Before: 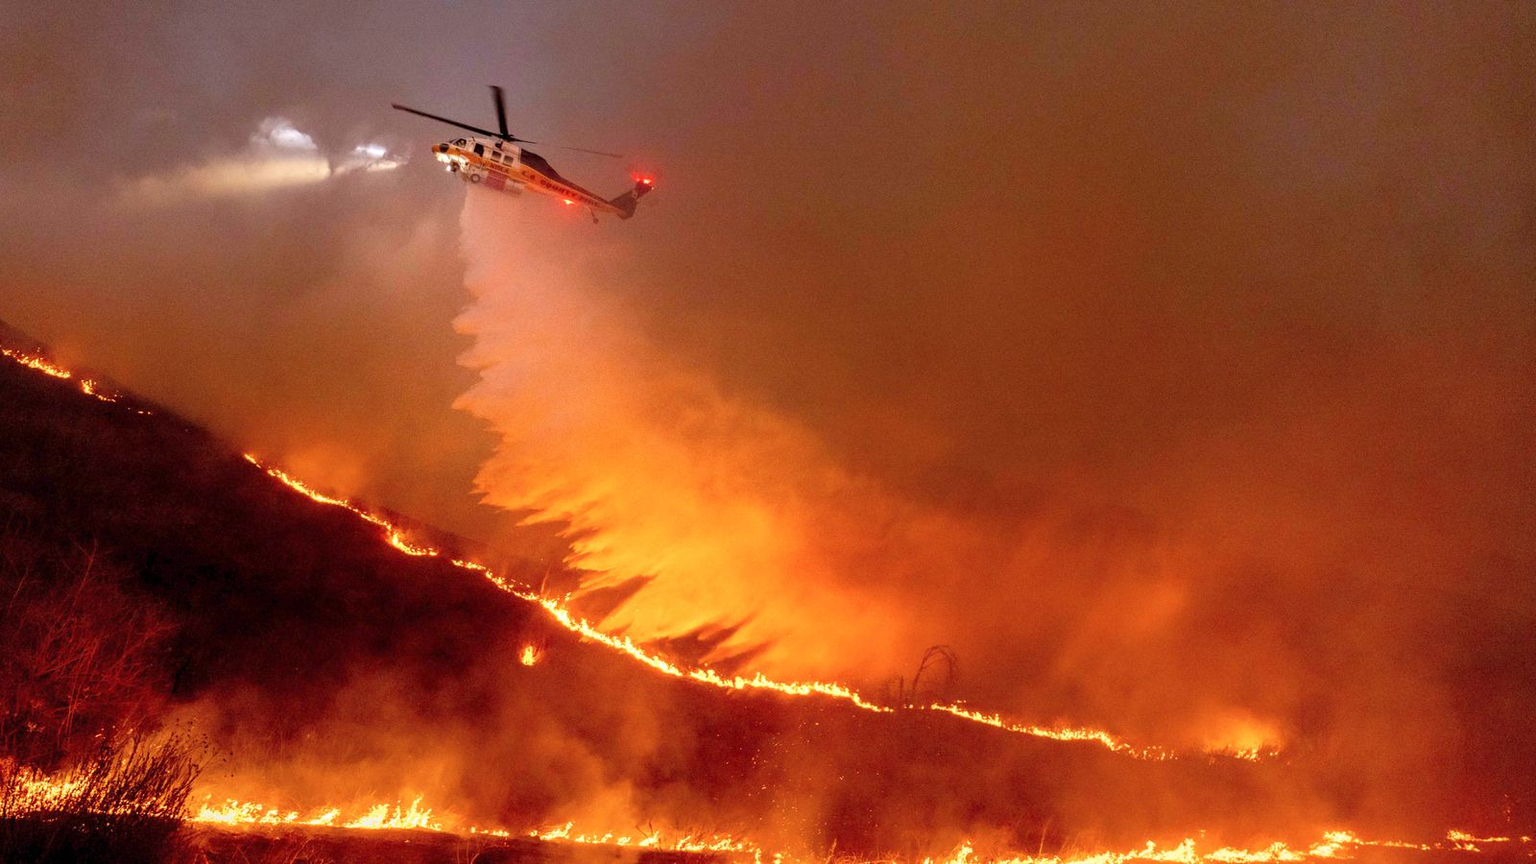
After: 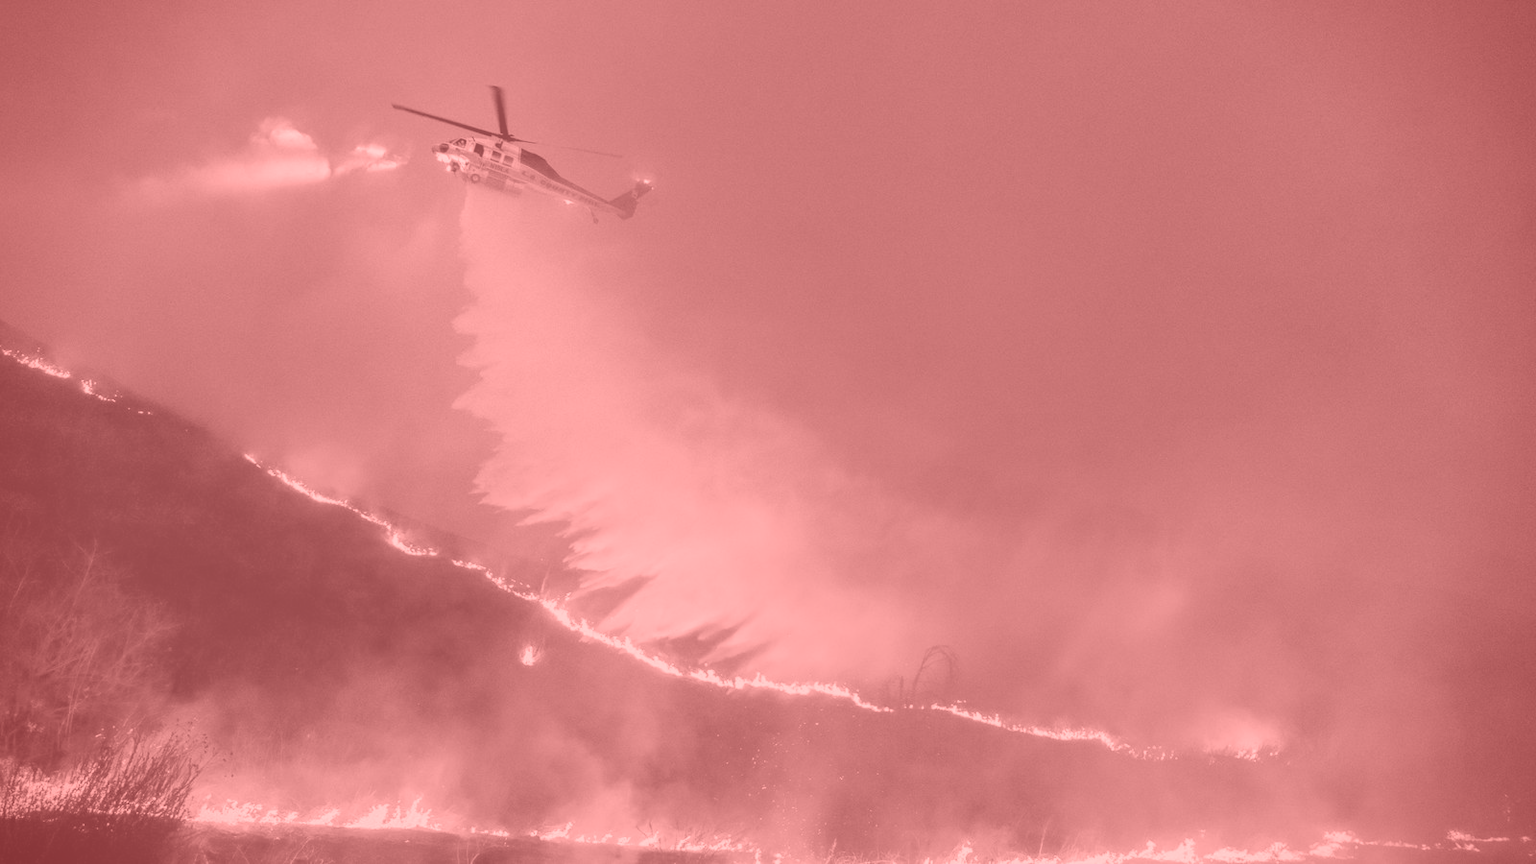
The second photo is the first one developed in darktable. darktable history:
vignetting: fall-off start 88.53%, fall-off radius 44.2%, saturation 0.376, width/height ratio 1.161
color contrast: green-magenta contrast 0.85, blue-yellow contrast 1.25, unbound 0
colorize: saturation 51%, source mix 50.67%, lightness 50.67%
